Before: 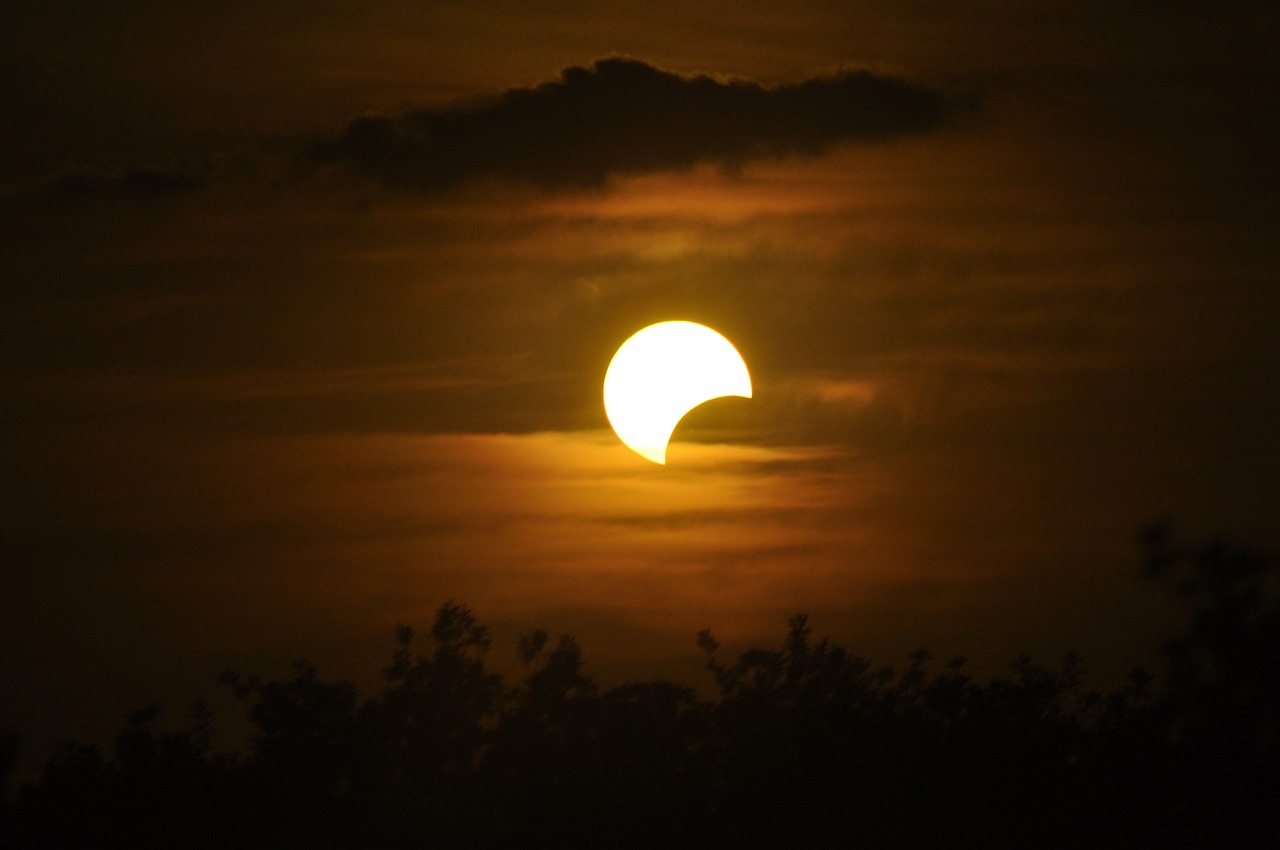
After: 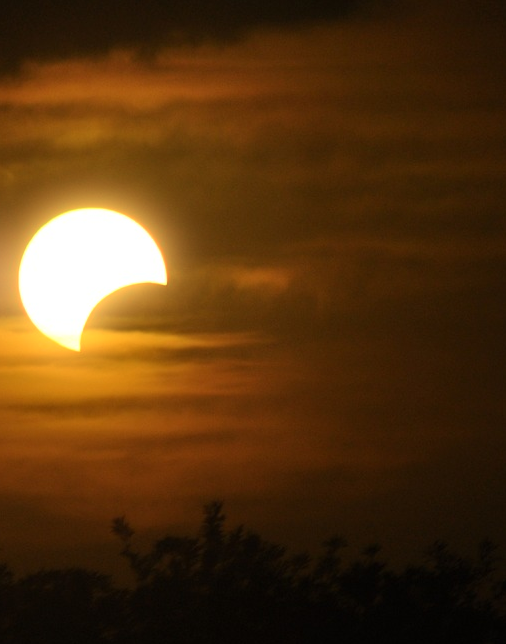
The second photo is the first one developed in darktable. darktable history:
color zones: curves: ch2 [(0, 0.5) (0.143, 0.5) (0.286, 0.489) (0.415, 0.421) (0.571, 0.5) (0.714, 0.5) (0.857, 0.5) (1, 0.5)]
crop: left 45.721%, top 13.393%, right 14.118%, bottom 10.01%
bloom: size 5%, threshold 95%, strength 15%
